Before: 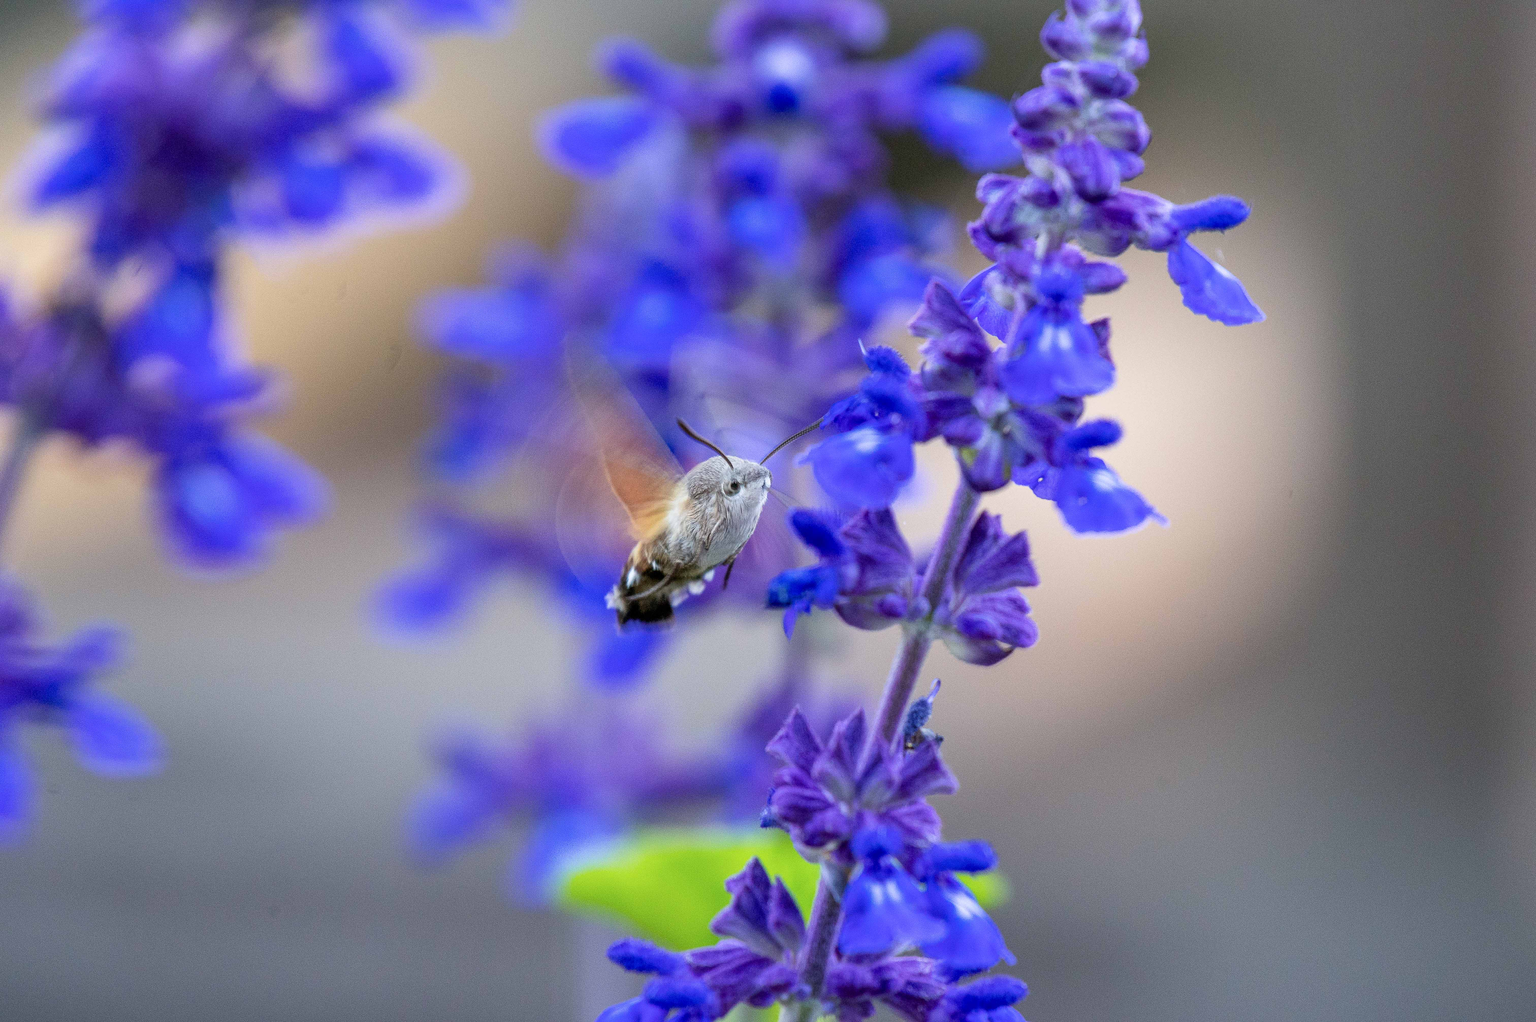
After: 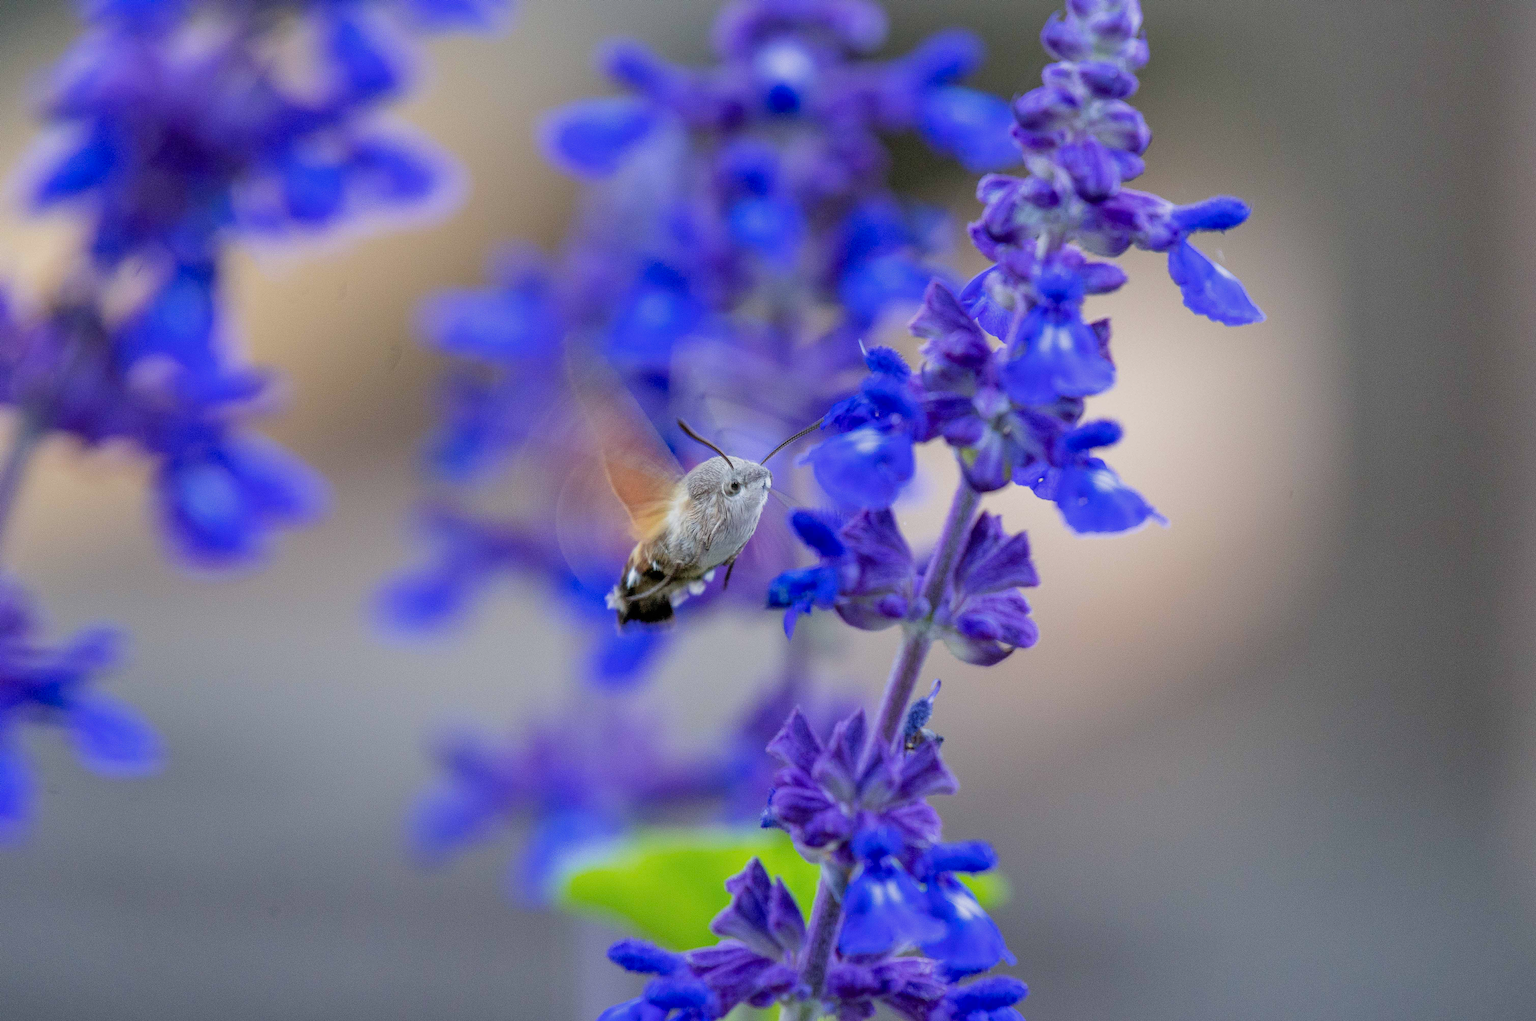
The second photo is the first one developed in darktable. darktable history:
tone equalizer: -8 EV 0.25 EV, -7 EV 0.417 EV, -6 EV 0.417 EV, -5 EV 0.25 EV, -3 EV -0.25 EV, -2 EV -0.417 EV, -1 EV -0.417 EV, +0 EV -0.25 EV, edges refinement/feathering 500, mask exposure compensation -1.57 EV, preserve details guided filter
filmic rgb: black relative exposure -9.5 EV, white relative exposure 3.02 EV, hardness 6.12
vibrance: vibrance 22%
exposure: exposure 0.197 EV, compensate highlight preservation false
white balance: emerald 1
